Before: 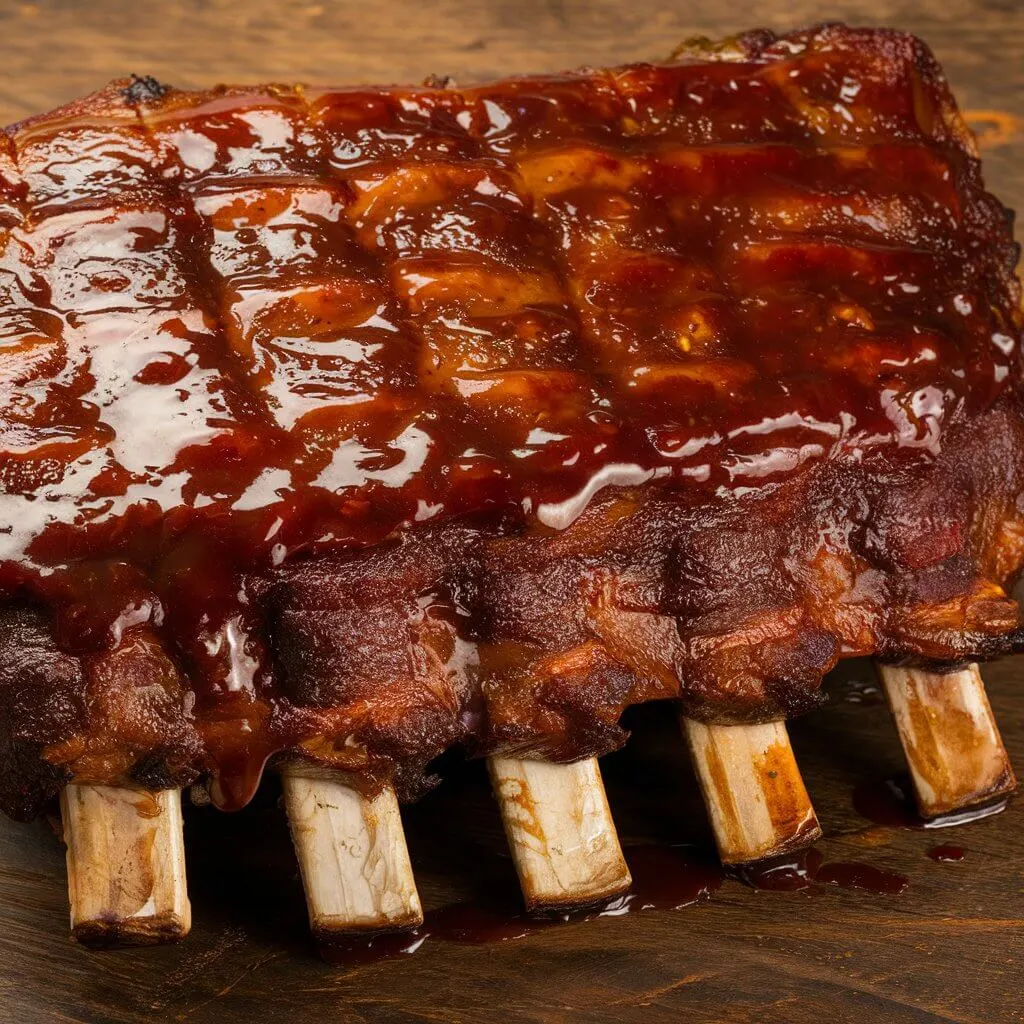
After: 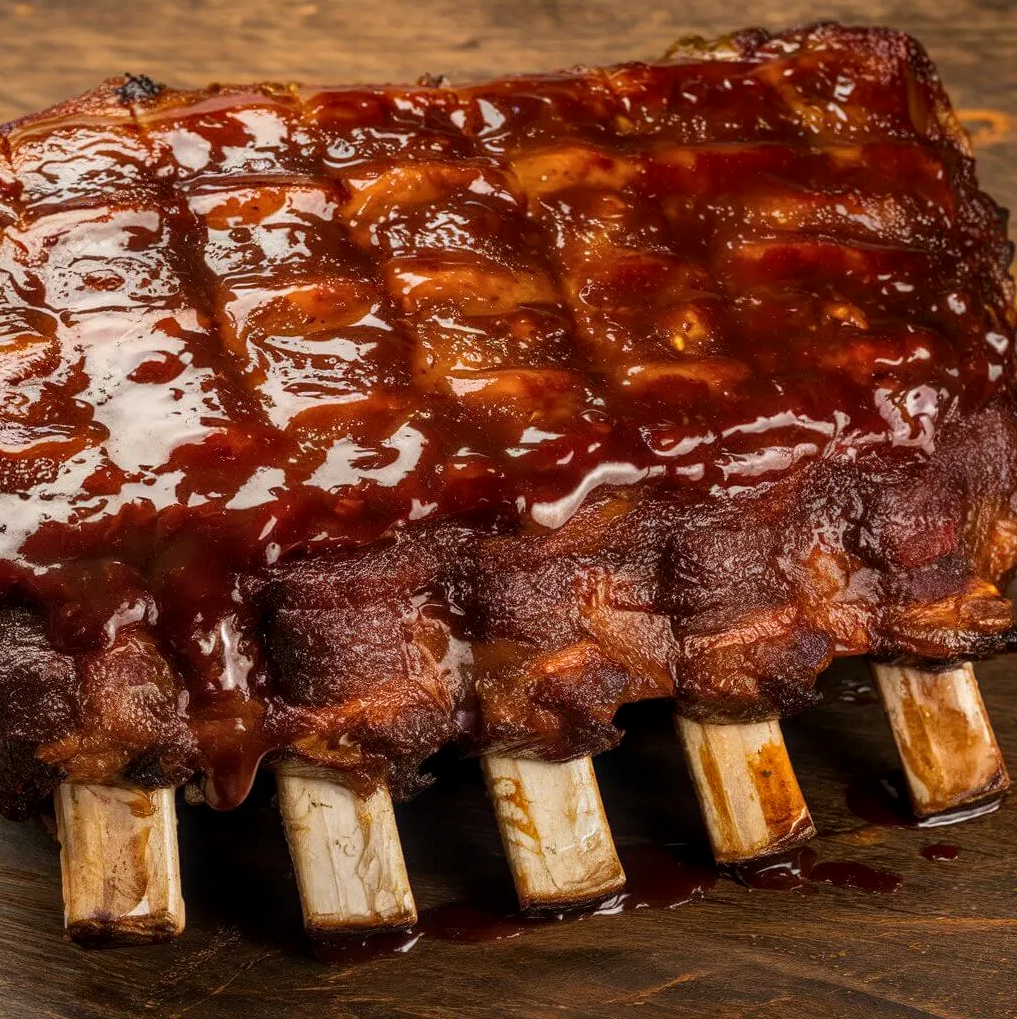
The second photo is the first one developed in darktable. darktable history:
crop and rotate: left 0.614%, top 0.179%, bottom 0.309%
white balance: emerald 1
local contrast: on, module defaults
